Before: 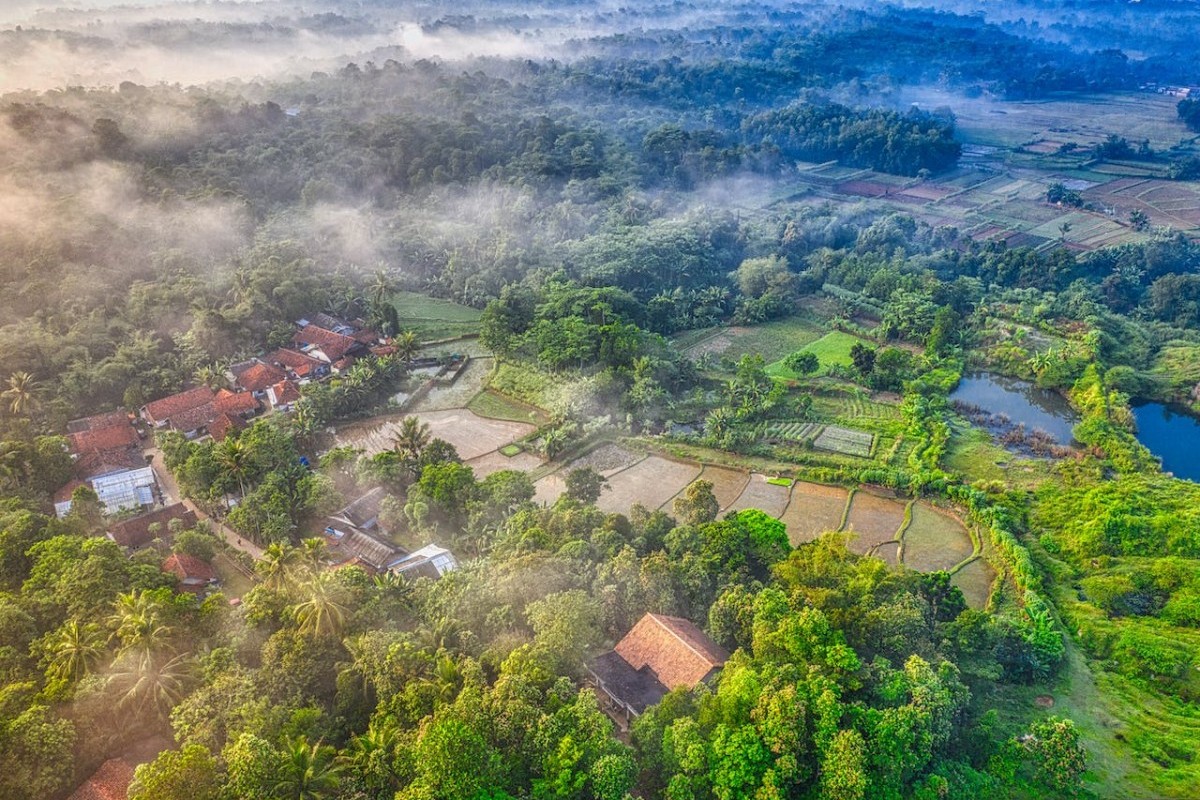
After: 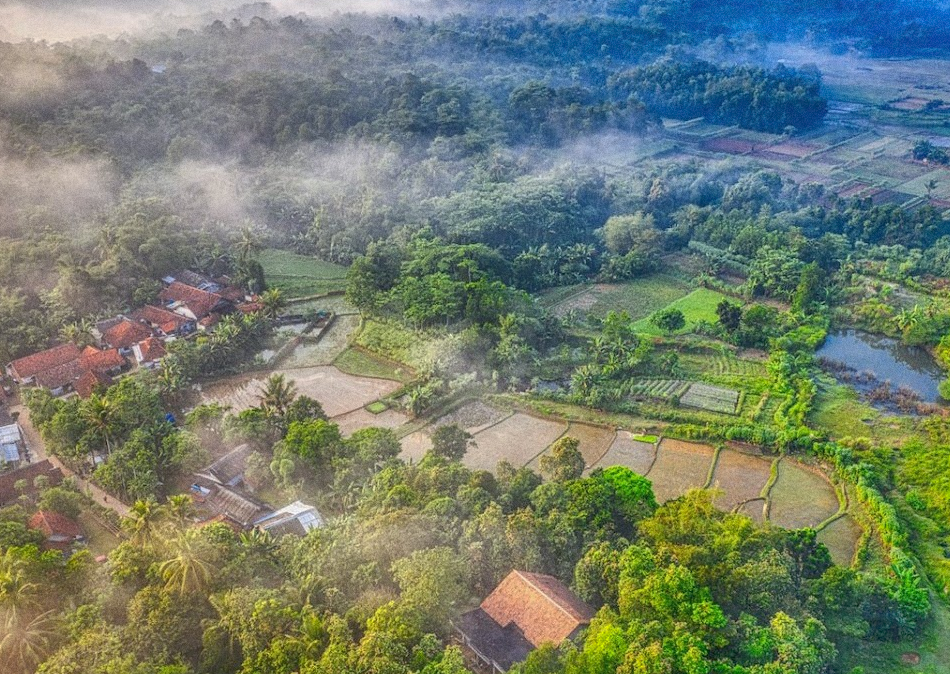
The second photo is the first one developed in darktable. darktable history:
grain: coarseness 0.09 ISO
crop: left 11.225%, top 5.381%, right 9.565%, bottom 10.314%
shadows and highlights: on, module defaults
